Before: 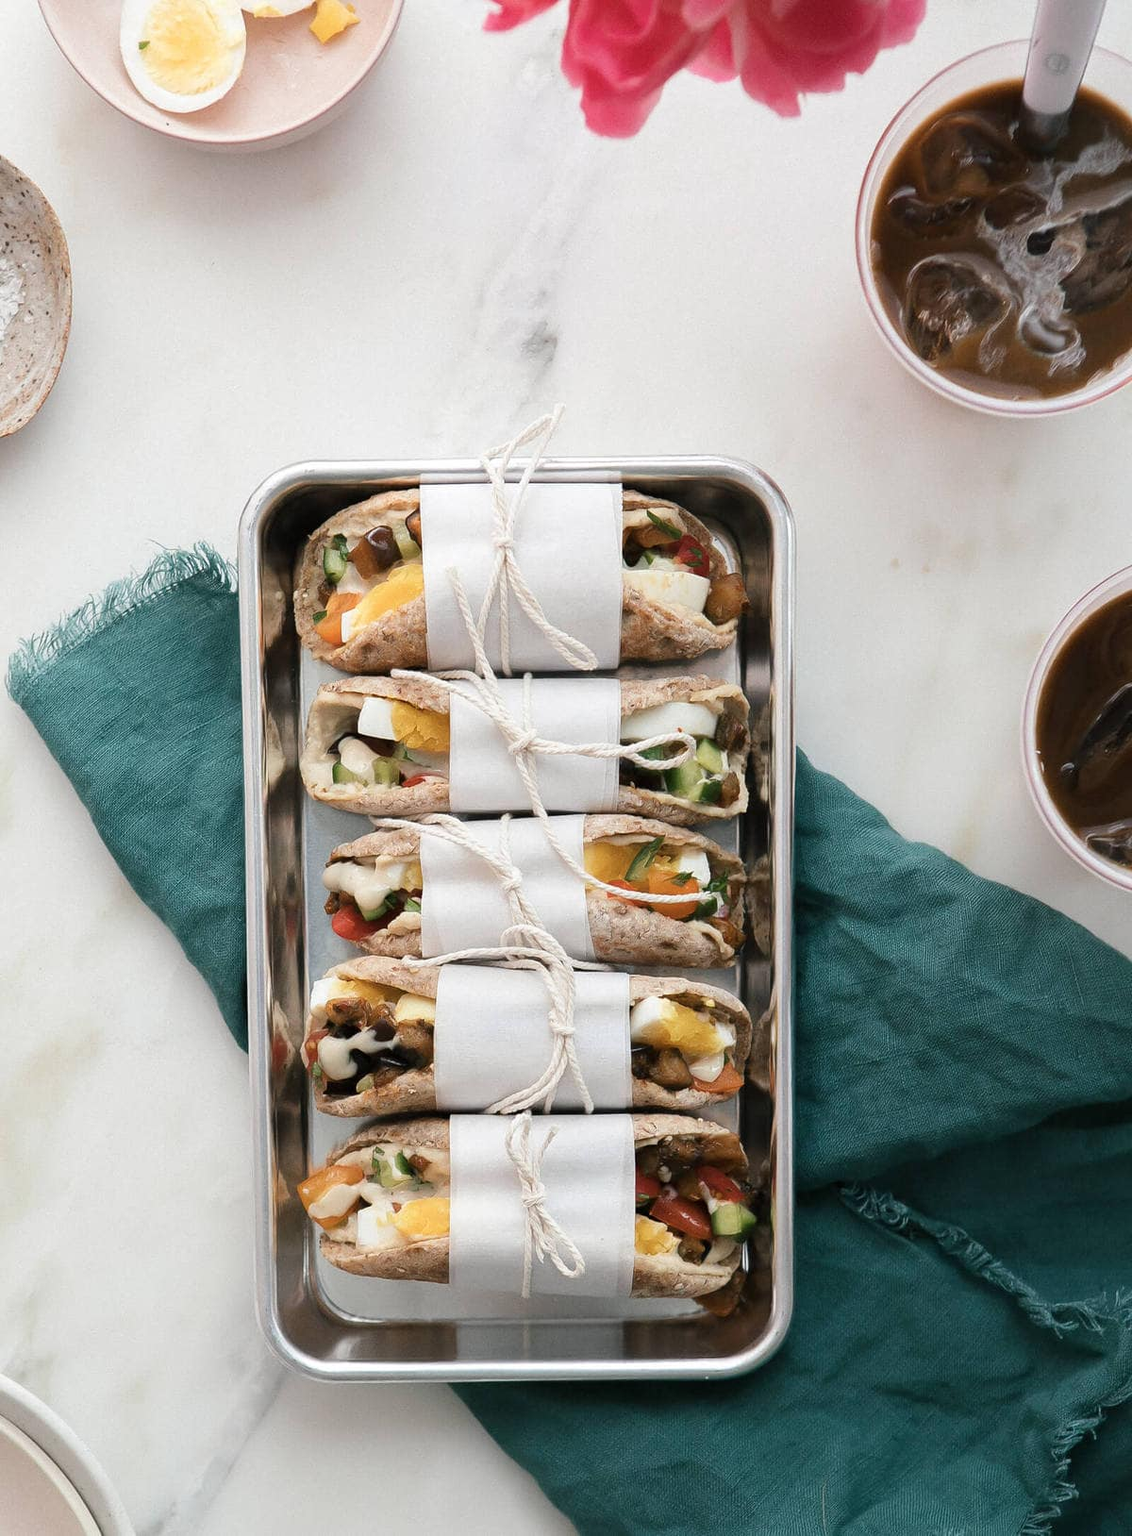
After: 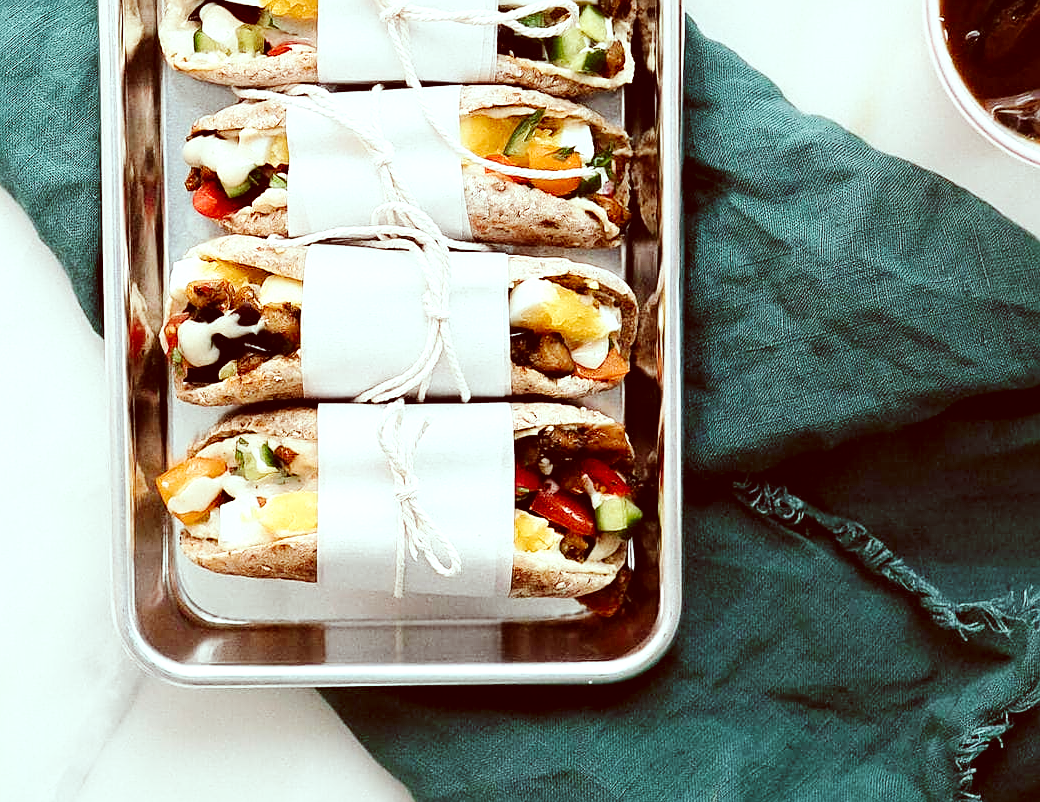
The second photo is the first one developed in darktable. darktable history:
color correction: highlights a* -7.05, highlights b* -0.216, shadows a* 20.88, shadows b* 12.5
crop and rotate: left 13.297%, top 47.823%, bottom 2.907%
base curve: curves: ch0 [(0, 0) (0.036, 0.025) (0.121, 0.166) (0.206, 0.329) (0.605, 0.79) (1, 1)], preserve colors none
sharpen: on, module defaults
local contrast: highlights 107%, shadows 100%, detail 119%, midtone range 0.2
exposure: black level correction 0.003, exposure 0.39 EV, compensate highlight preservation false
